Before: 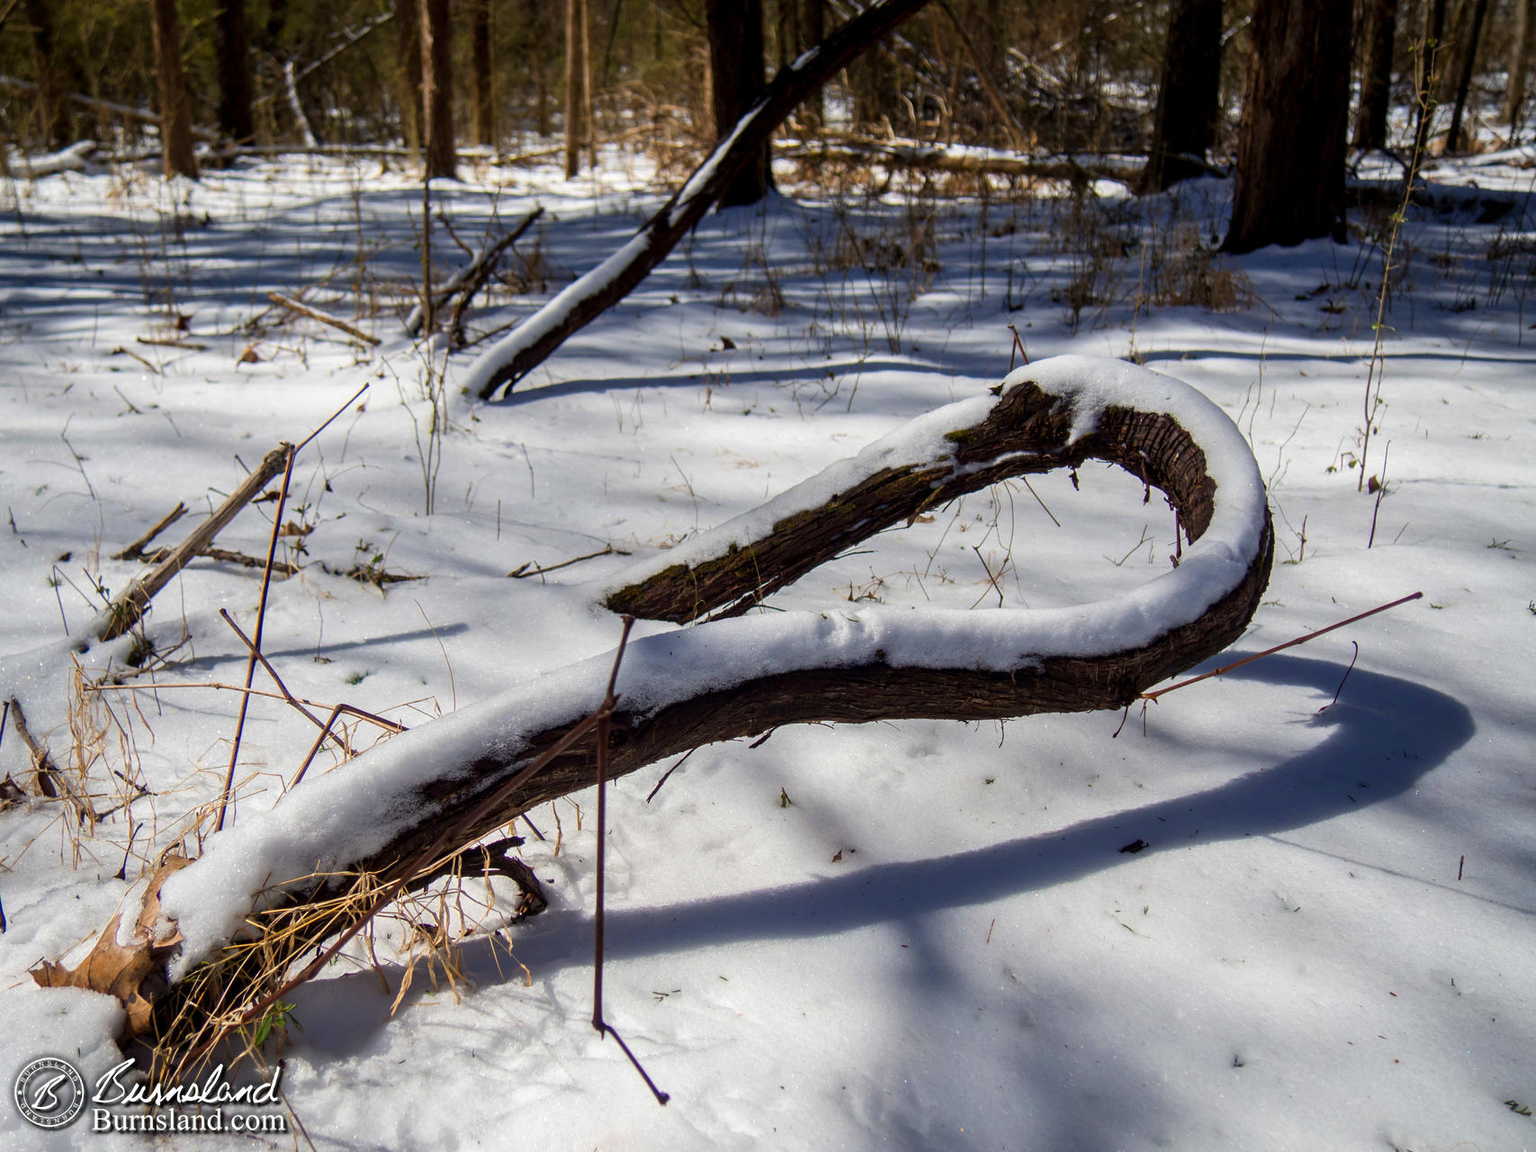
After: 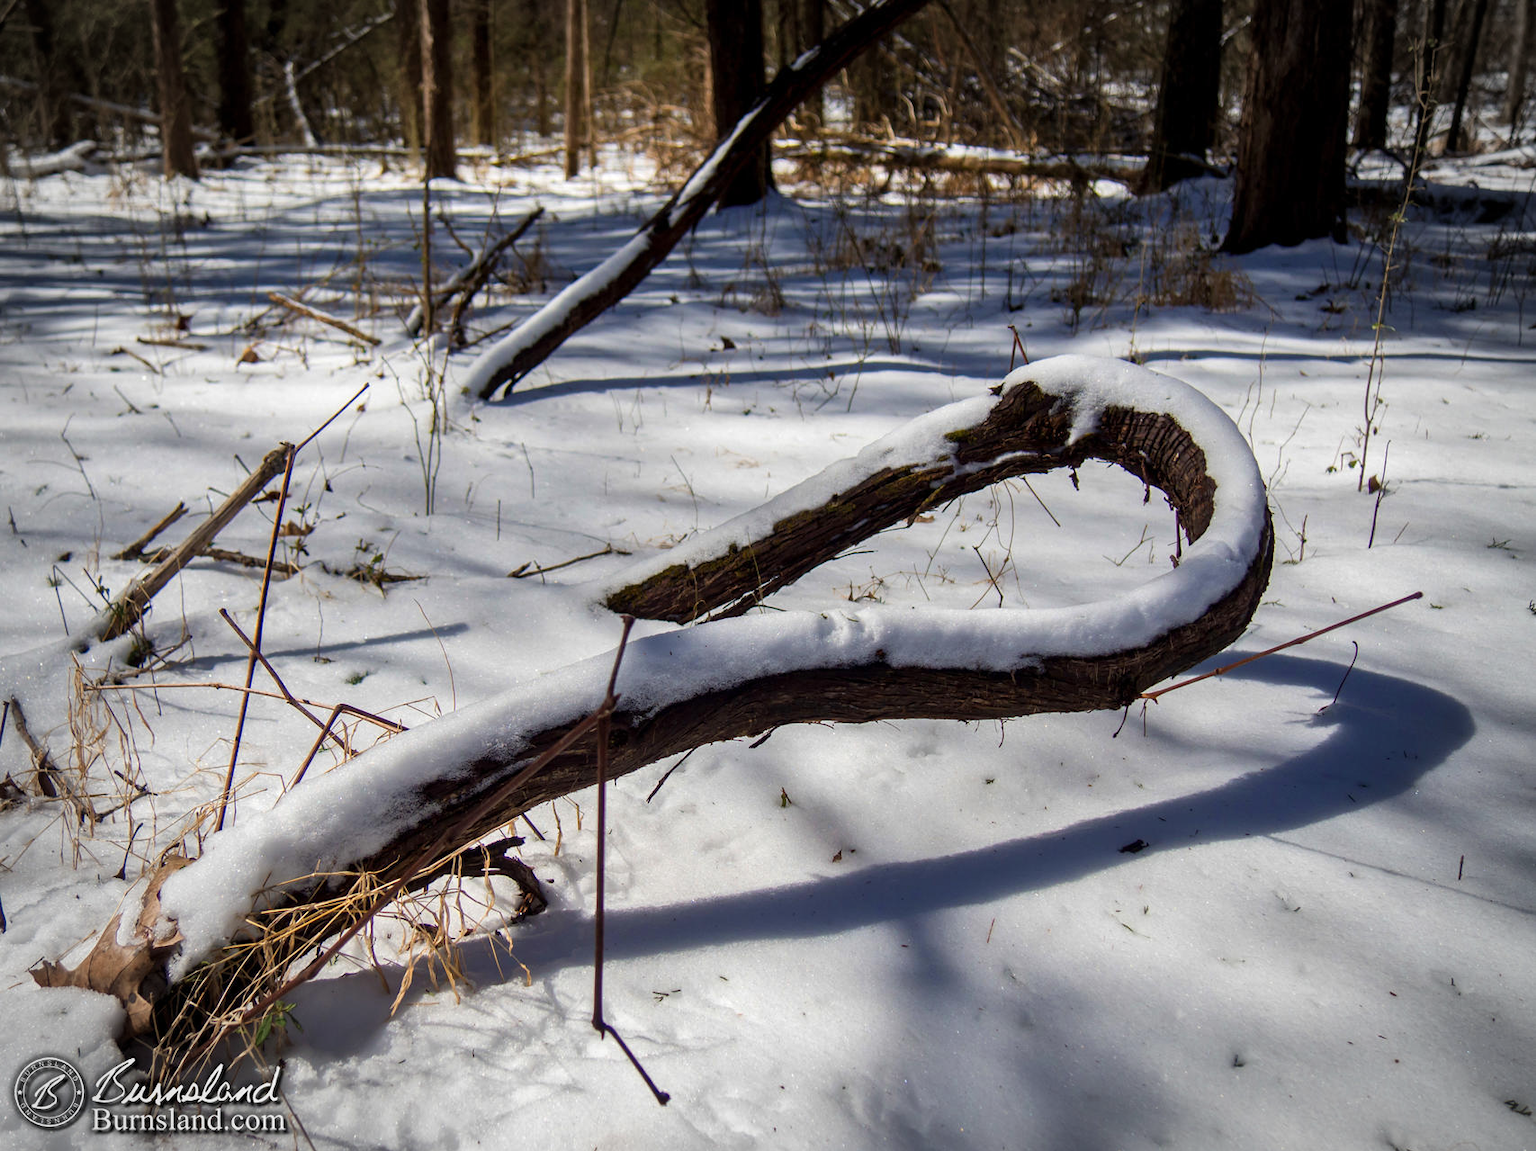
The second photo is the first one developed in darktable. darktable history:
shadows and highlights: shadows 11.8, white point adjustment 1.28, soften with gaussian
vignetting: brightness -0.284, automatic ratio true
